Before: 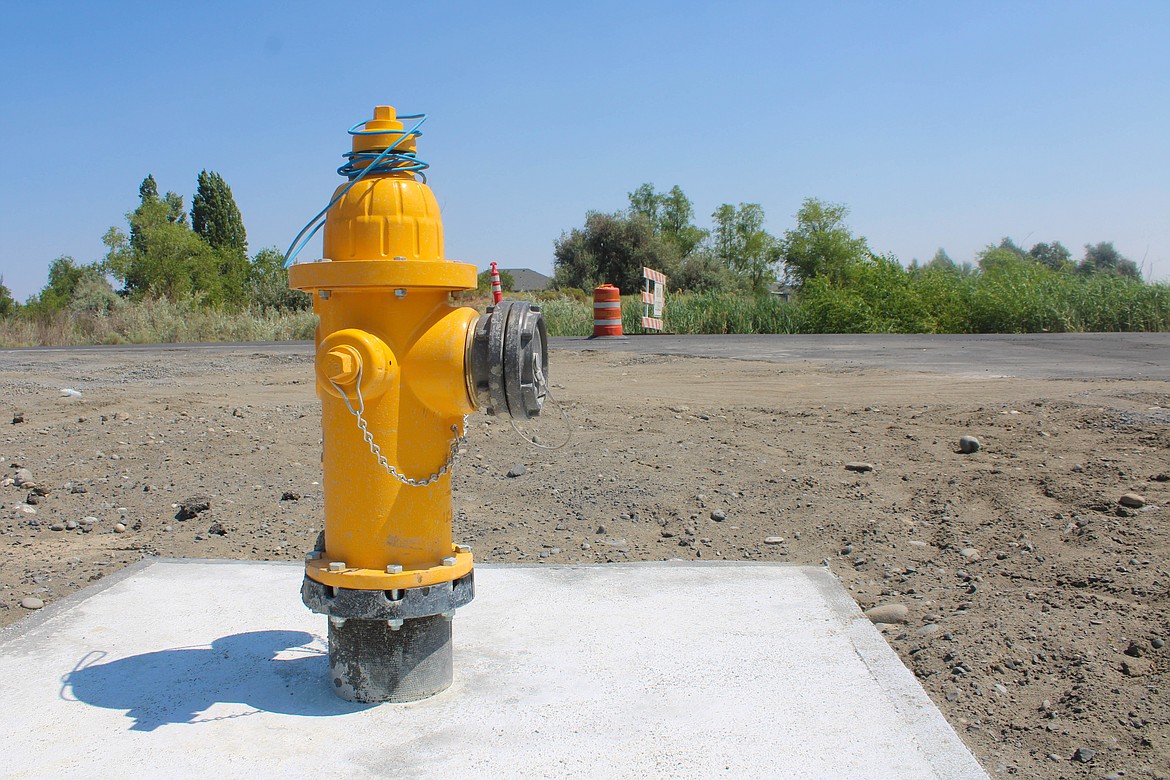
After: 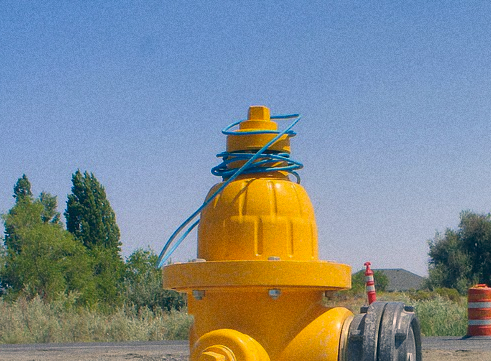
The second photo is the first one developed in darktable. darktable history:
color correction: highlights a* 10.32, highlights b* 14.66, shadows a* -9.59, shadows b* -15.02
white balance: red 0.986, blue 1.01
crop and rotate: left 10.817%, top 0.062%, right 47.194%, bottom 53.626%
shadows and highlights: radius 108.52, shadows 40.68, highlights -72.88, low approximation 0.01, soften with gaussian
grain: on, module defaults
contrast equalizer: octaves 7, y [[0.502, 0.505, 0.512, 0.529, 0.564, 0.588], [0.5 ×6], [0.502, 0.505, 0.512, 0.529, 0.564, 0.588], [0, 0.001, 0.001, 0.004, 0.008, 0.011], [0, 0.001, 0.001, 0.004, 0.008, 0.011]], mix -1
